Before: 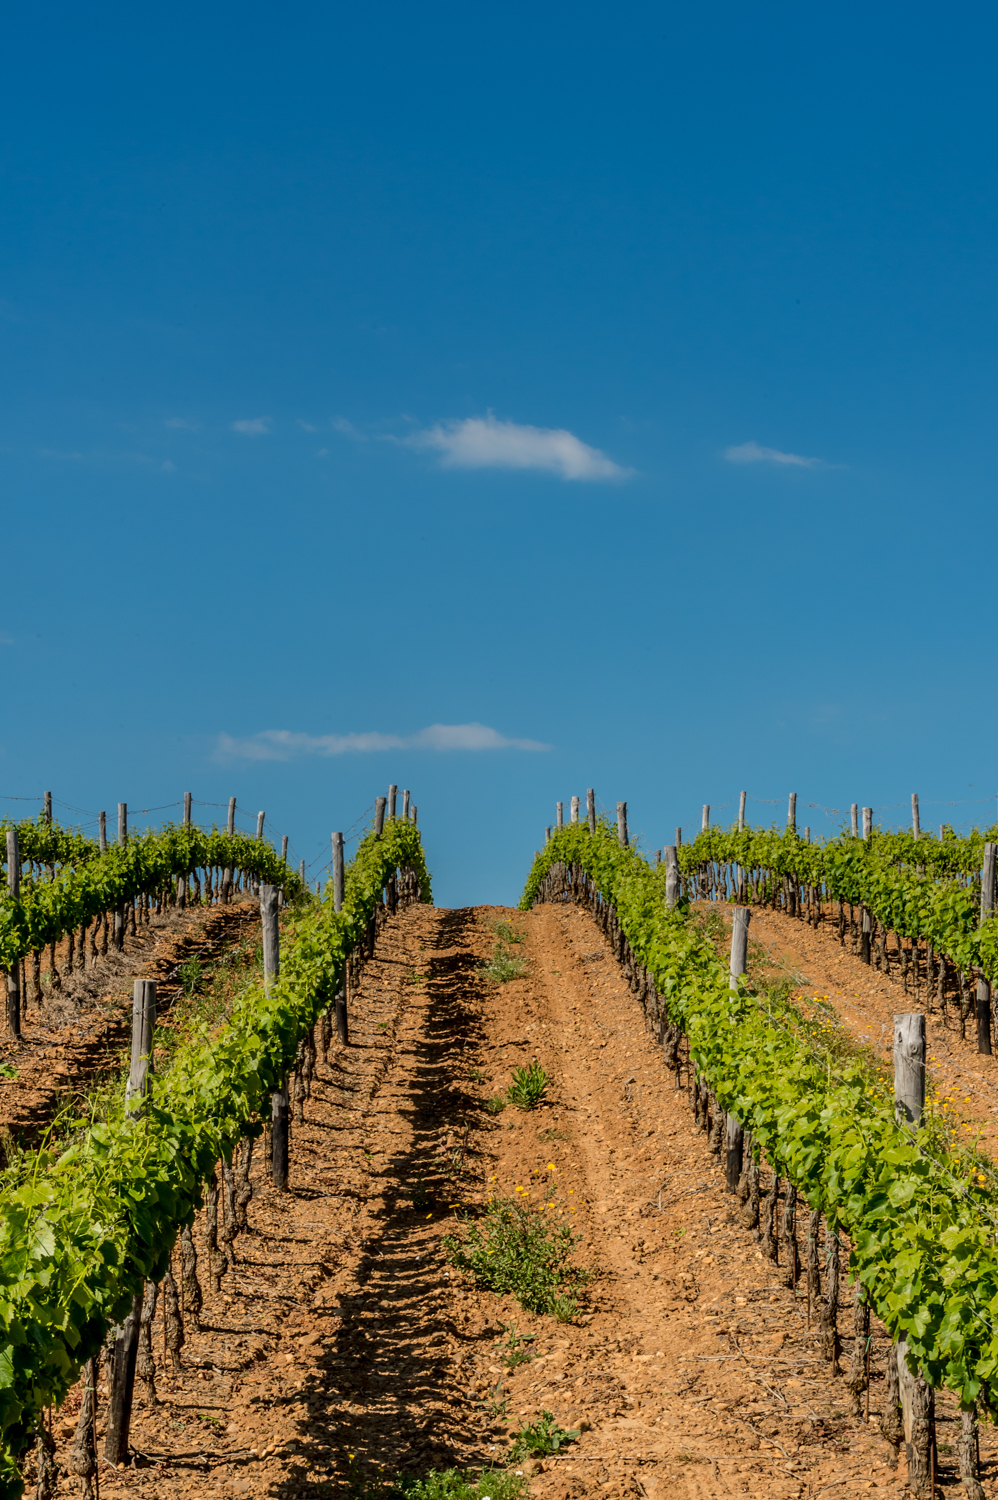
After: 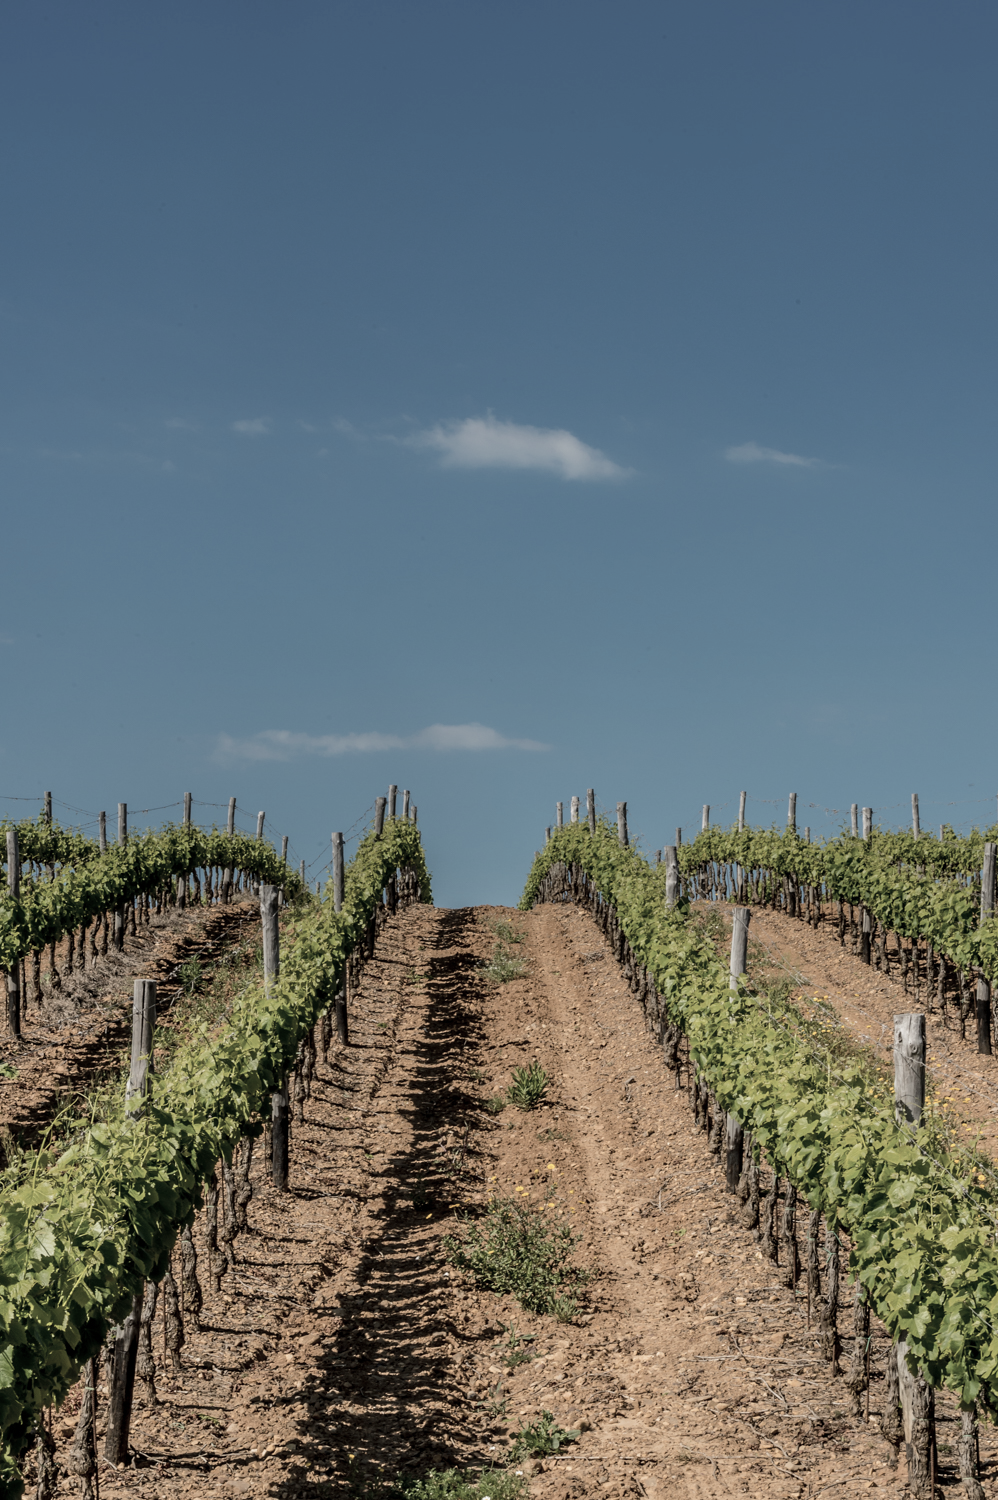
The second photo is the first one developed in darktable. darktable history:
color correction: highlights b* 0.049, saturation 0.495
